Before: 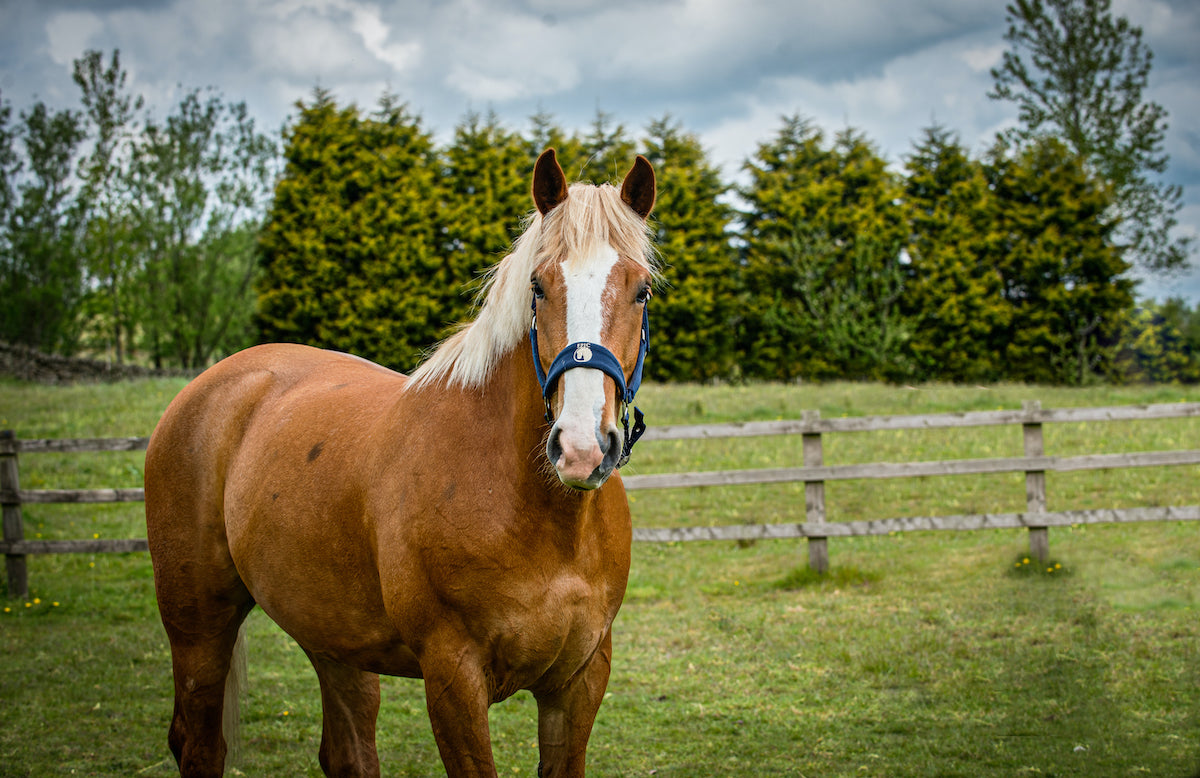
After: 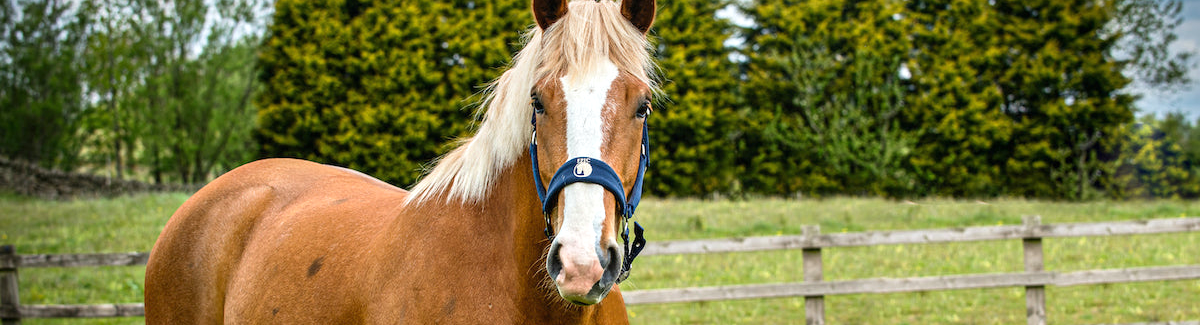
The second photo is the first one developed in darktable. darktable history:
exposure: black level correction 0, exposure 0.7 EV, compensate exposure bias true, compensate highlight preservation false
graduated density: rotation -0.352°, offset 57.64
crop and rotate: top 23.84%, bottom 34.294%
